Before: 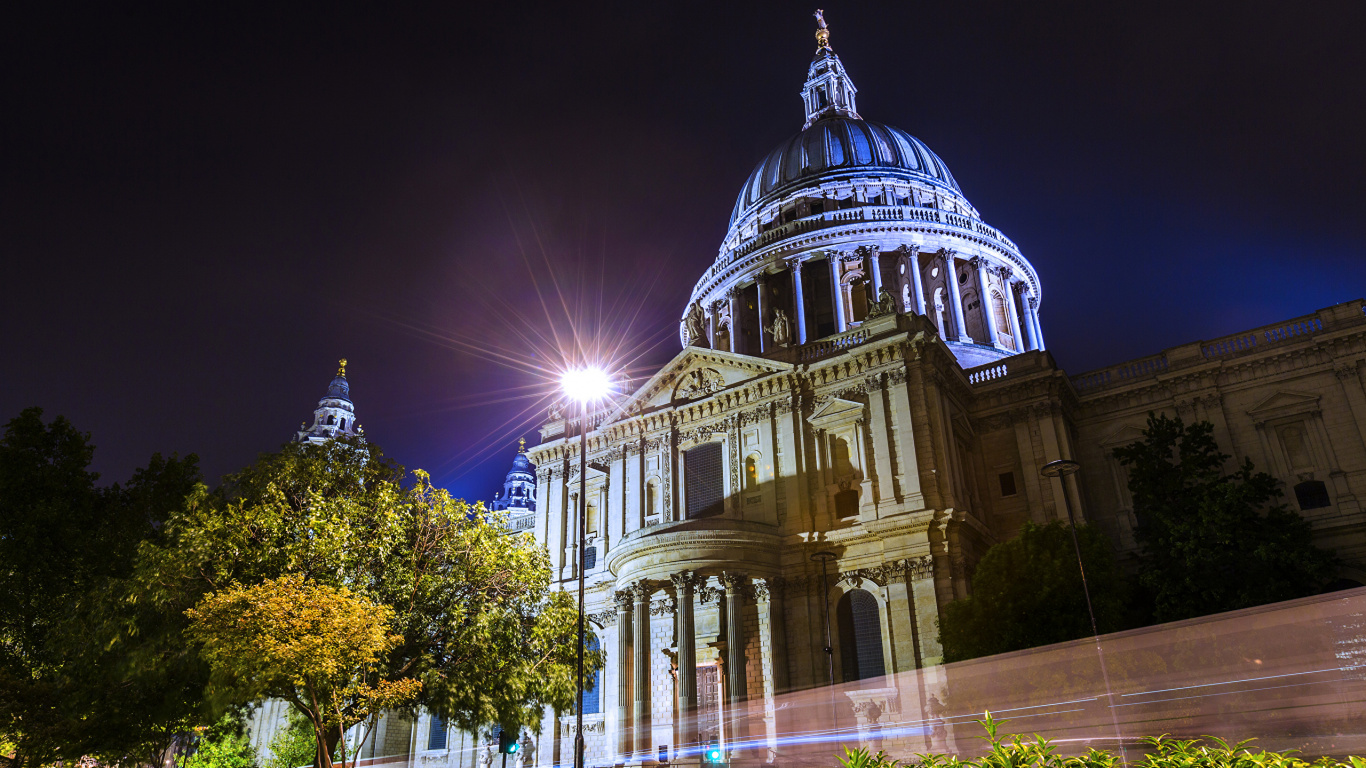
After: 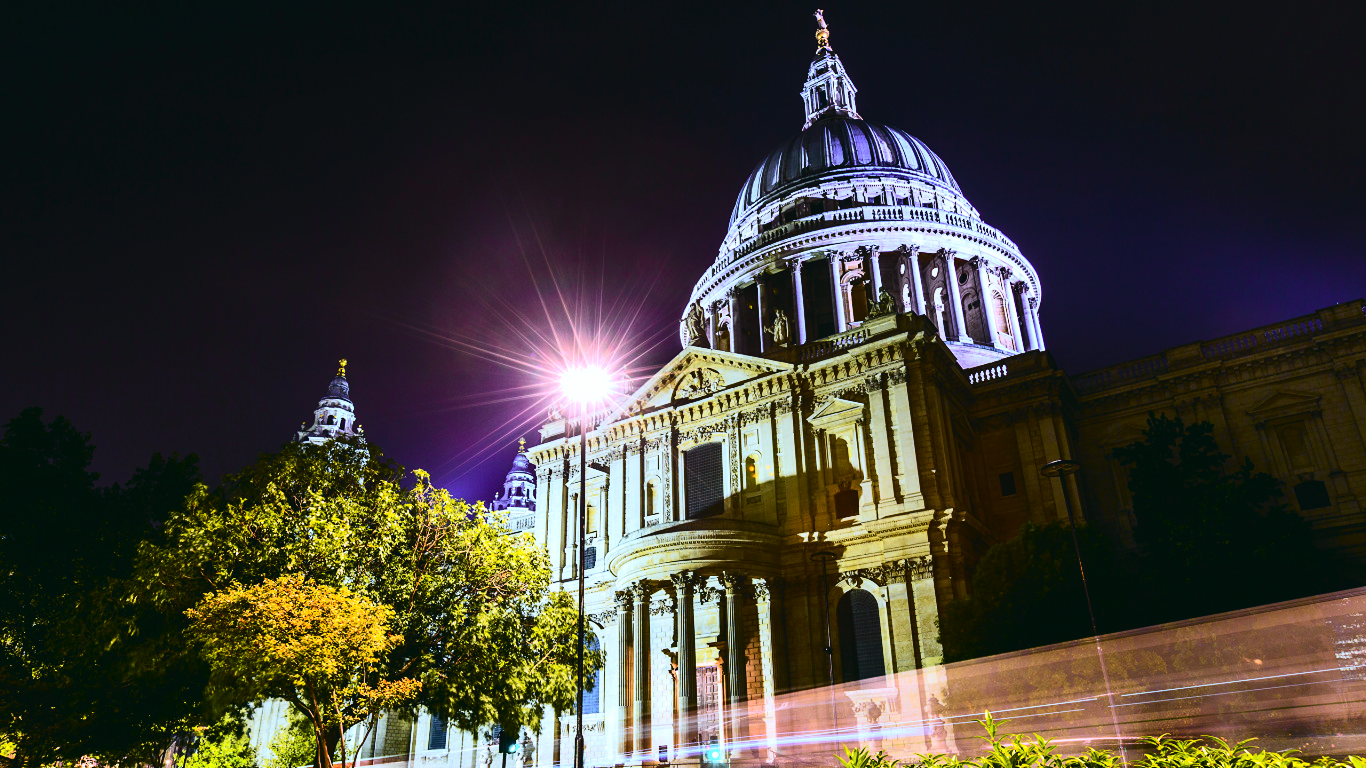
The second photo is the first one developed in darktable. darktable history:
tone equalizer: -8 EV -0.417 EV, -7 EV -0.389 EV, -6 EV -0.333 EV, -5 EV -0.222 EV, -3 EV 0.222 EV, -2 EV 0.333 EV, -1 EV 0.389 EV, +0 EV 0.417 EV, edges refinement/feathering 500, mask exposure compensation -1.57 EV, preserve details no
tone curve: curves: ch0 [(0, 0.036) (0.037, 0.042) (0.184, 0.146) (0.438, 0.521) (0.54, 0.668) (0.698, 0.835) (0.856, 0.92) (1, 0.98)]; ch1 [(0, 0) (0.393, 0.415) (0.447, 0.448) (0.482, 0.459) (0.509, 0.496) (0.527, 0.525) (0.571, 0.602) (0.619, 0.671) (0.715, 0.729) (1, 1)]; ch2 [(0, 0) (0.369, 0.388) (0.449, 0.454) (0.499, 0.5) (0.521, 0.517) (0.53, 0.544) (0.561, 0.607) (0.674, 0.735) (1, 1)], color space Lab, independent channels, preserve colors none
exposure: exposure 0 EV, compensate highlight preservation false
